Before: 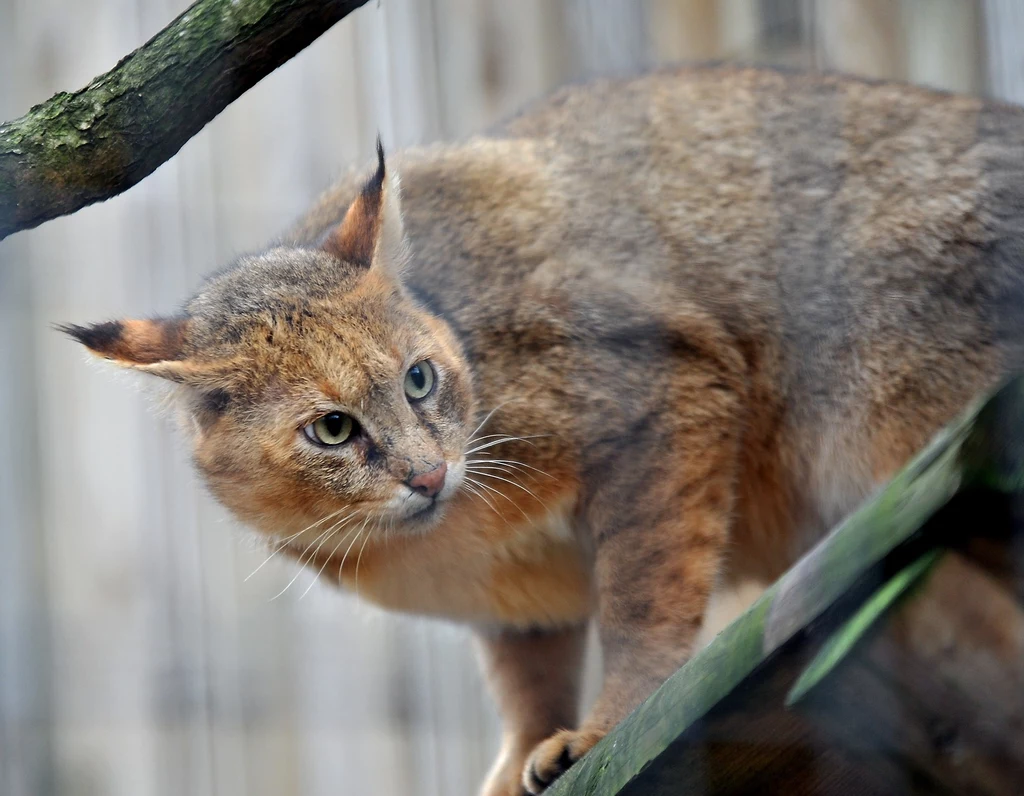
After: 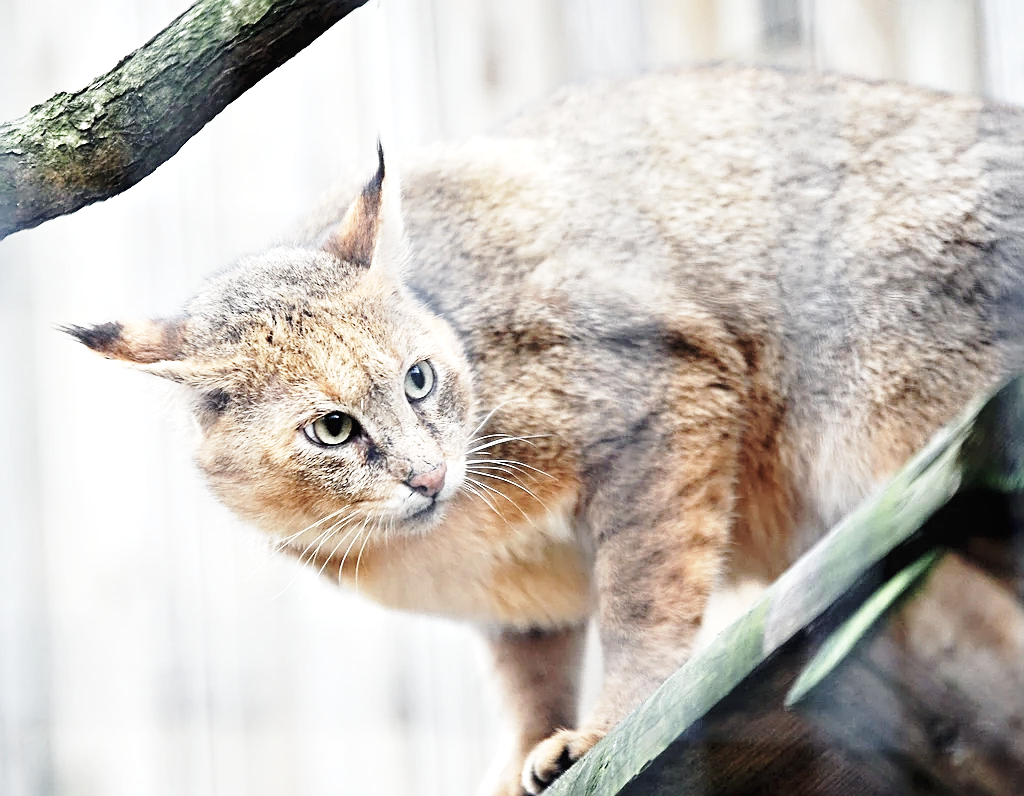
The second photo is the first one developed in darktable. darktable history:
sharpen: on, module defaults
exposure: exposure 1.092 EV, compensate highlight preservation false
base curve: curves: ch0 [(0, 0) (0.028, 0.03) (0.121, 0.232) (0.46, 0.748) (0.859, 0.968) (1, 1)], preserve colors none
local contrast: highlights 103%, shadows 100%, detail 119%, midtone range 0.2
contrast brightness saturation: contrast -0.057, saturation -0.394
